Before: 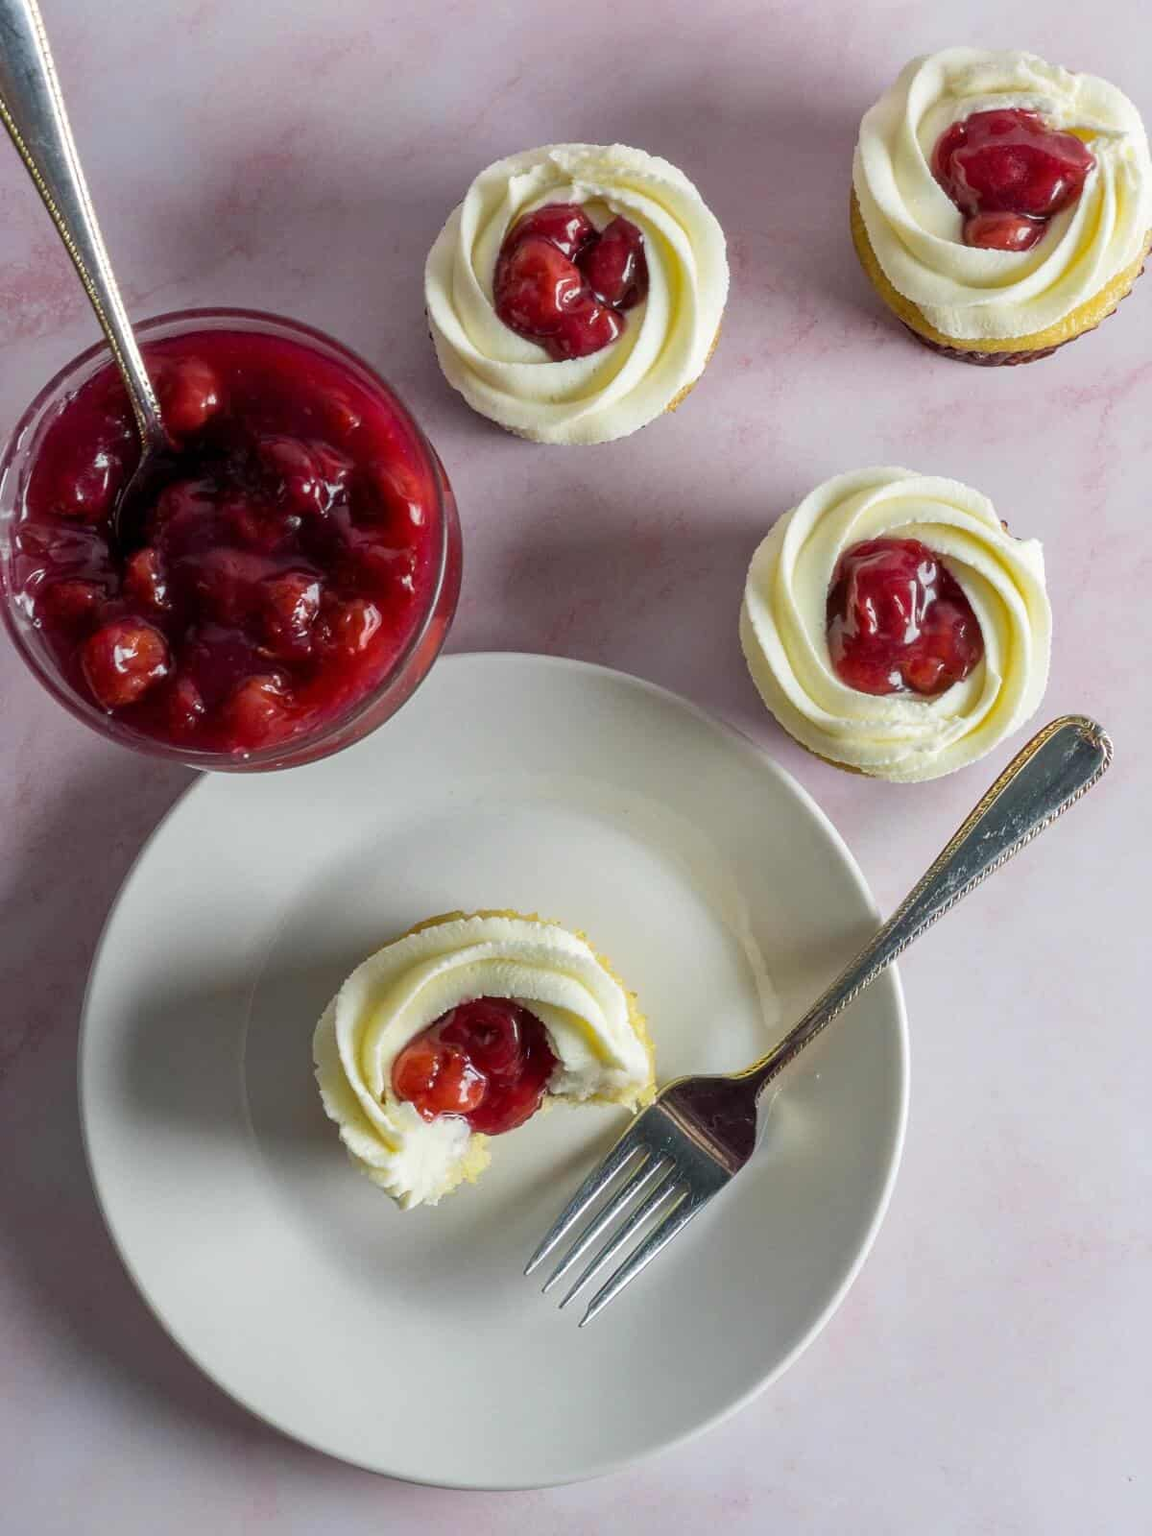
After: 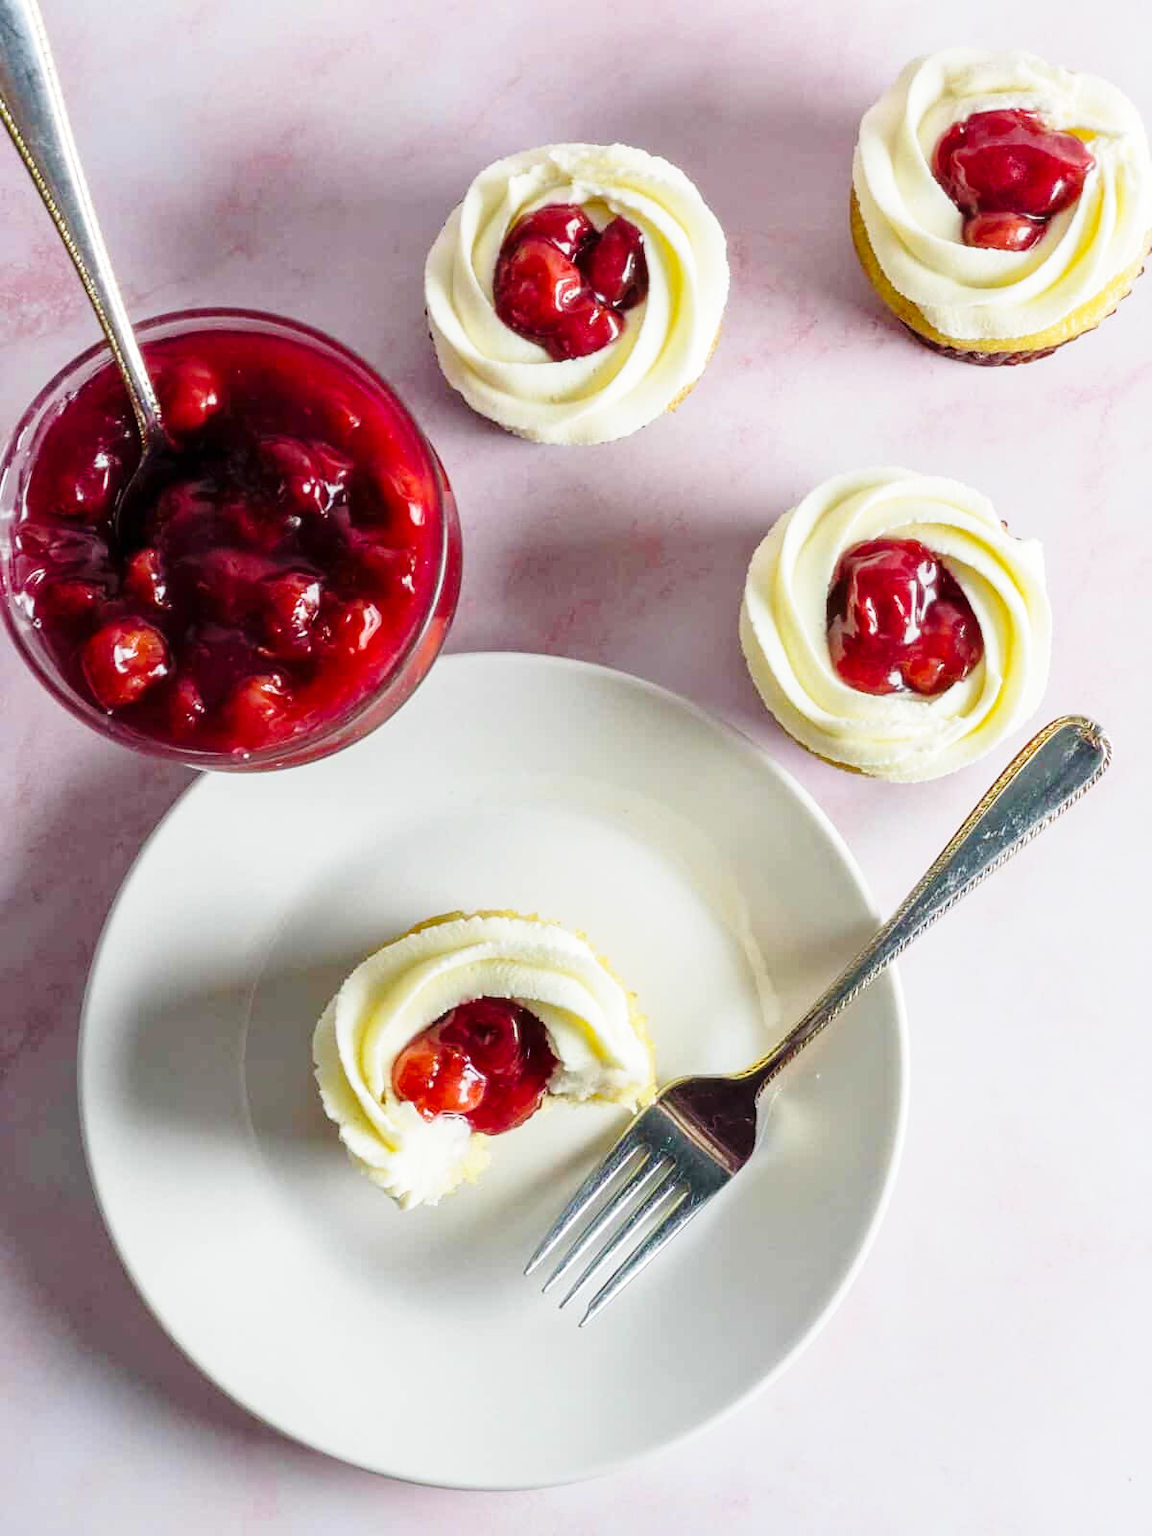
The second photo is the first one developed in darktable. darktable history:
white balance: emerald 1
base curve: curves: ch0 [(0, 0) (0.028, 0.03) (0.121, 0.232) (0.46, 0.748) (0.859, 0.968) (1, 1)], preserve colors none
